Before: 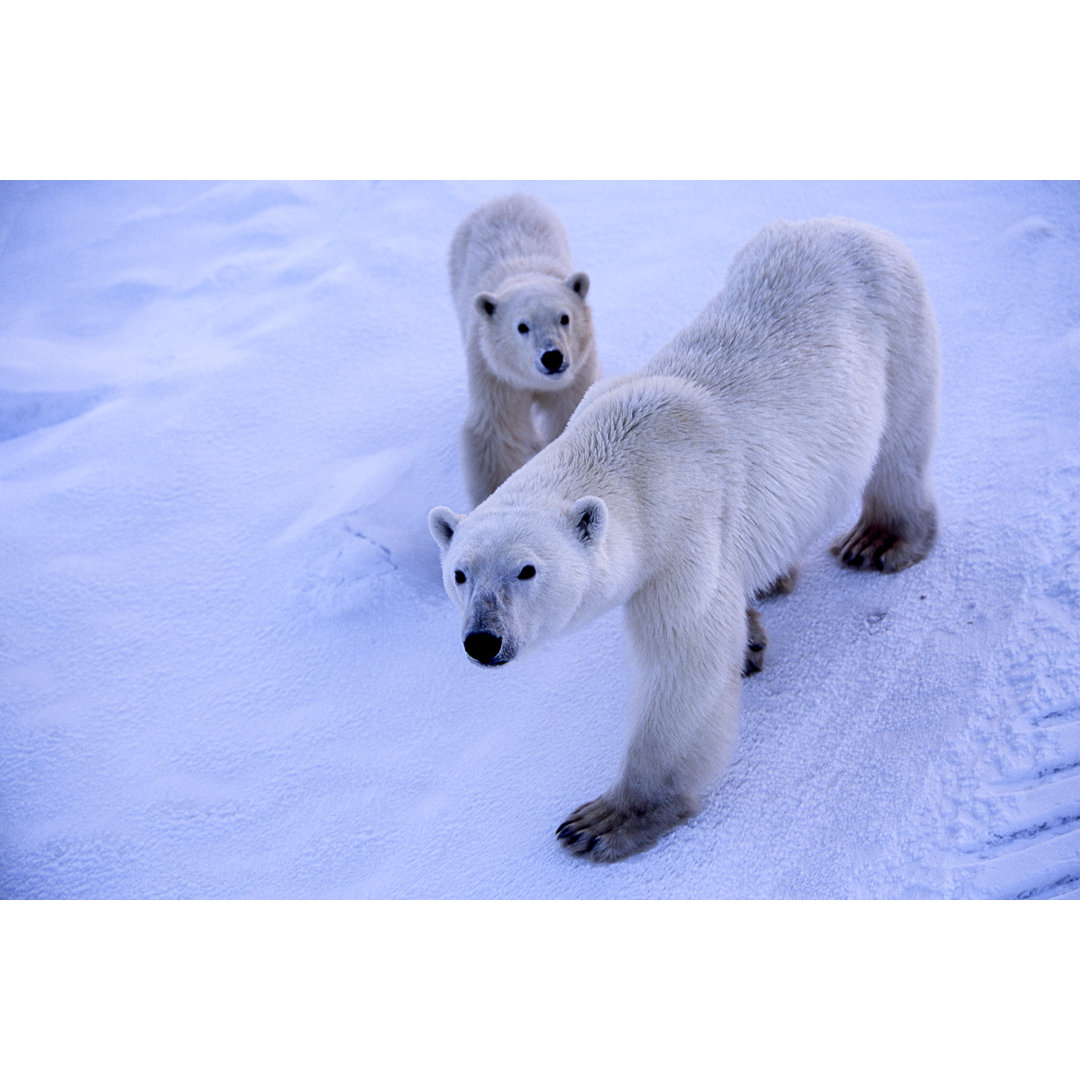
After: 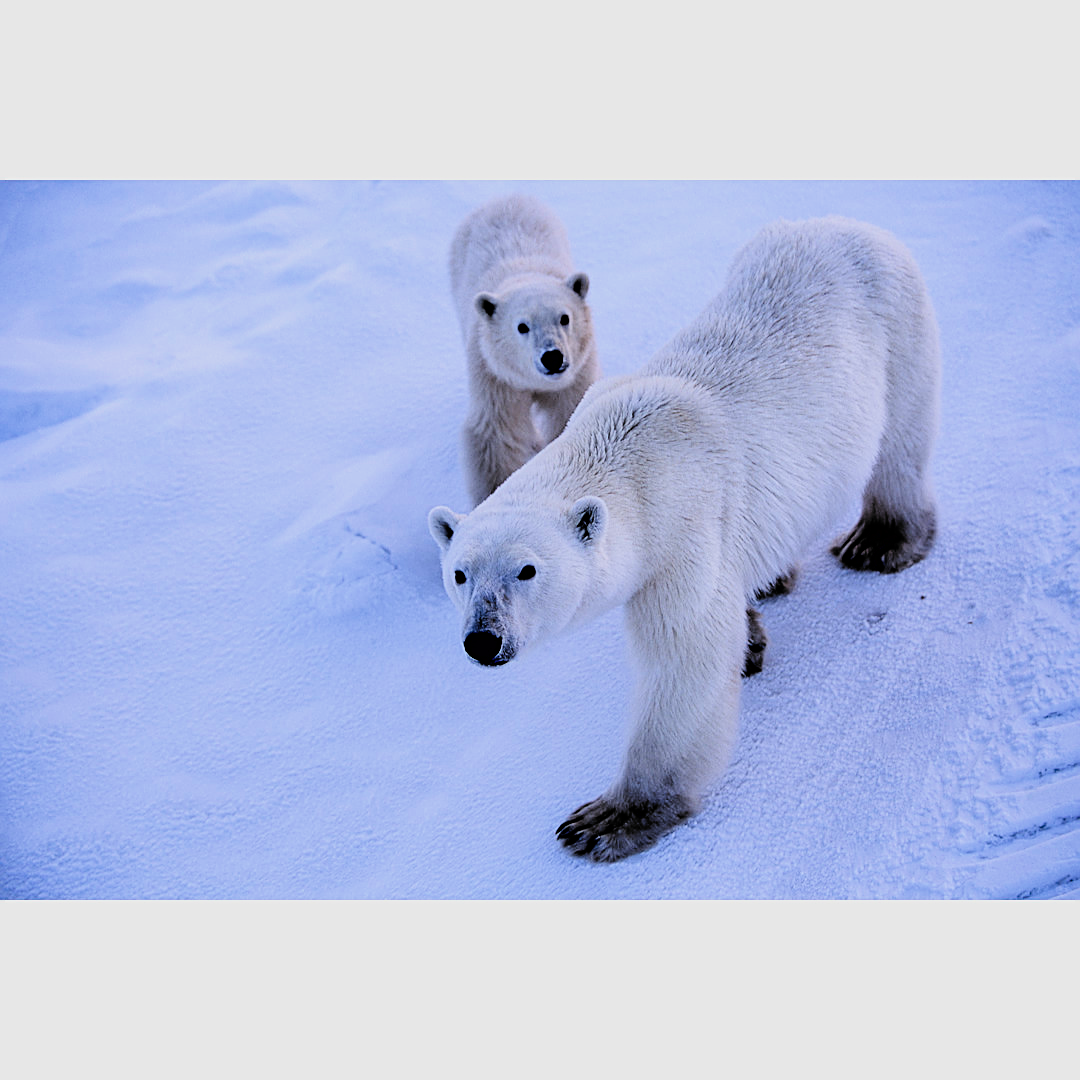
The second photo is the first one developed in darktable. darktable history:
sharpen: on, module defaults
filmic rgb: black relative exposure -5.13 EV, white relative exposure 3.99 EV, hardness 2.88, contrast 1.404, highlights saturation mix -29.59%, color science v6 (2022)
